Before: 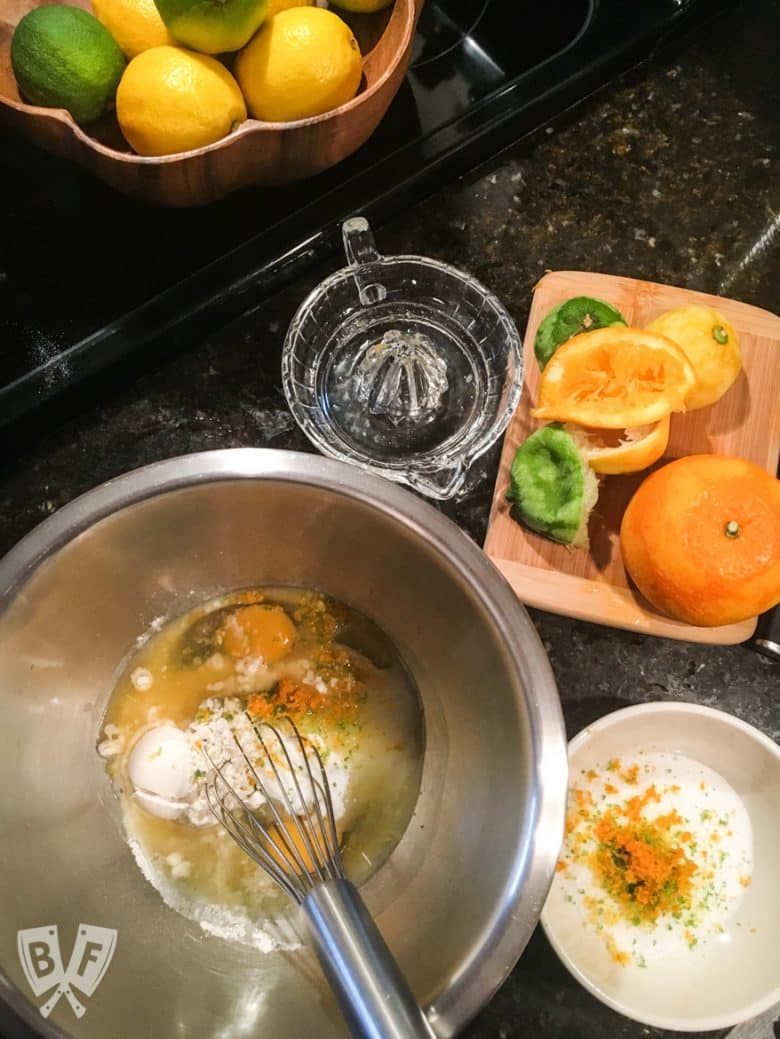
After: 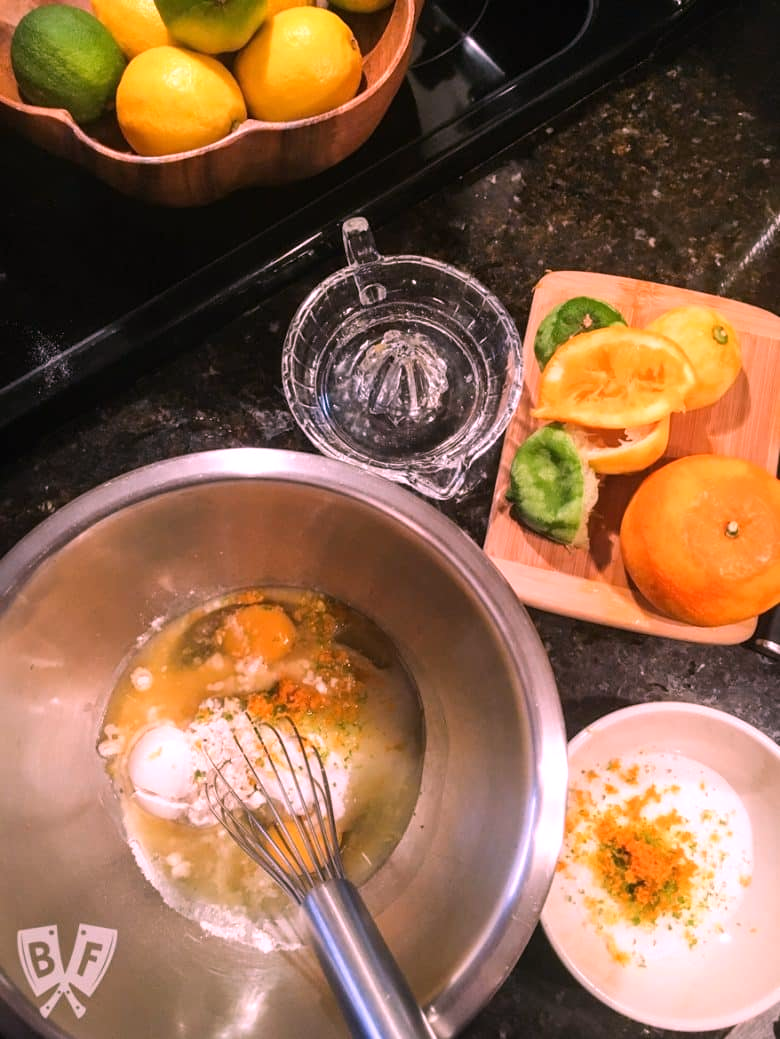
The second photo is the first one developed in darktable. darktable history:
color zones: curves: ch0 [(0, 0.5) (0.143, 0.5) (0.286, 0.5) (0.429, 0.5) (0.571, 0.5) (0.714, 0.476) (0.857, 0.5) (1, 0.5)]; ch2 [(0, 0.5) (0.143, 0.5) (0.286, 0.5) (0.429, 0.5) (0.571, 0.5) (0.714, 0.487) (0.857, 0.5) (1, 0.5)]
white balance: red 1.188, blue 1.11
